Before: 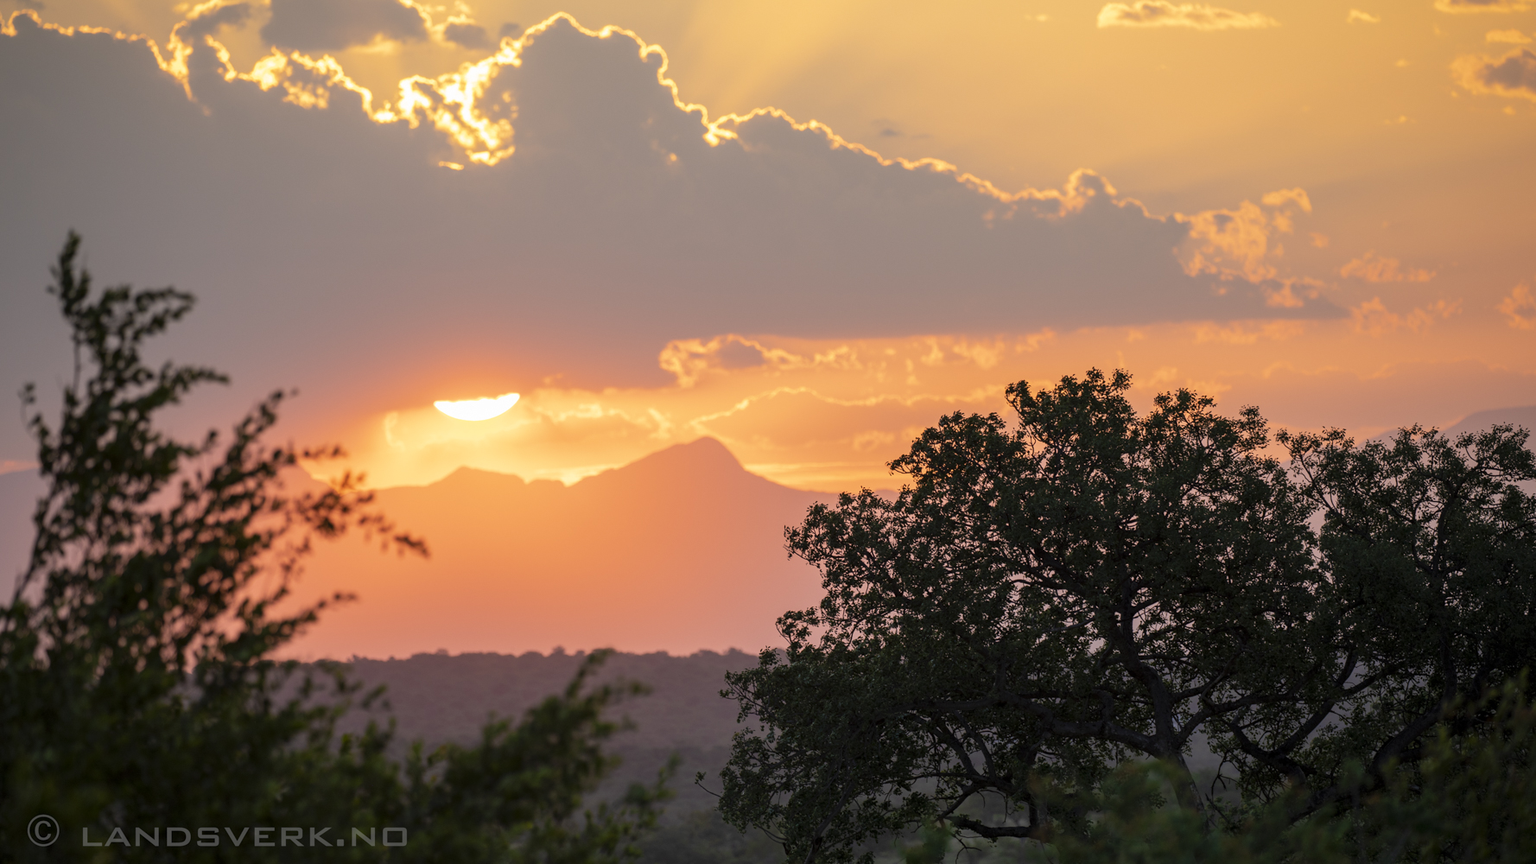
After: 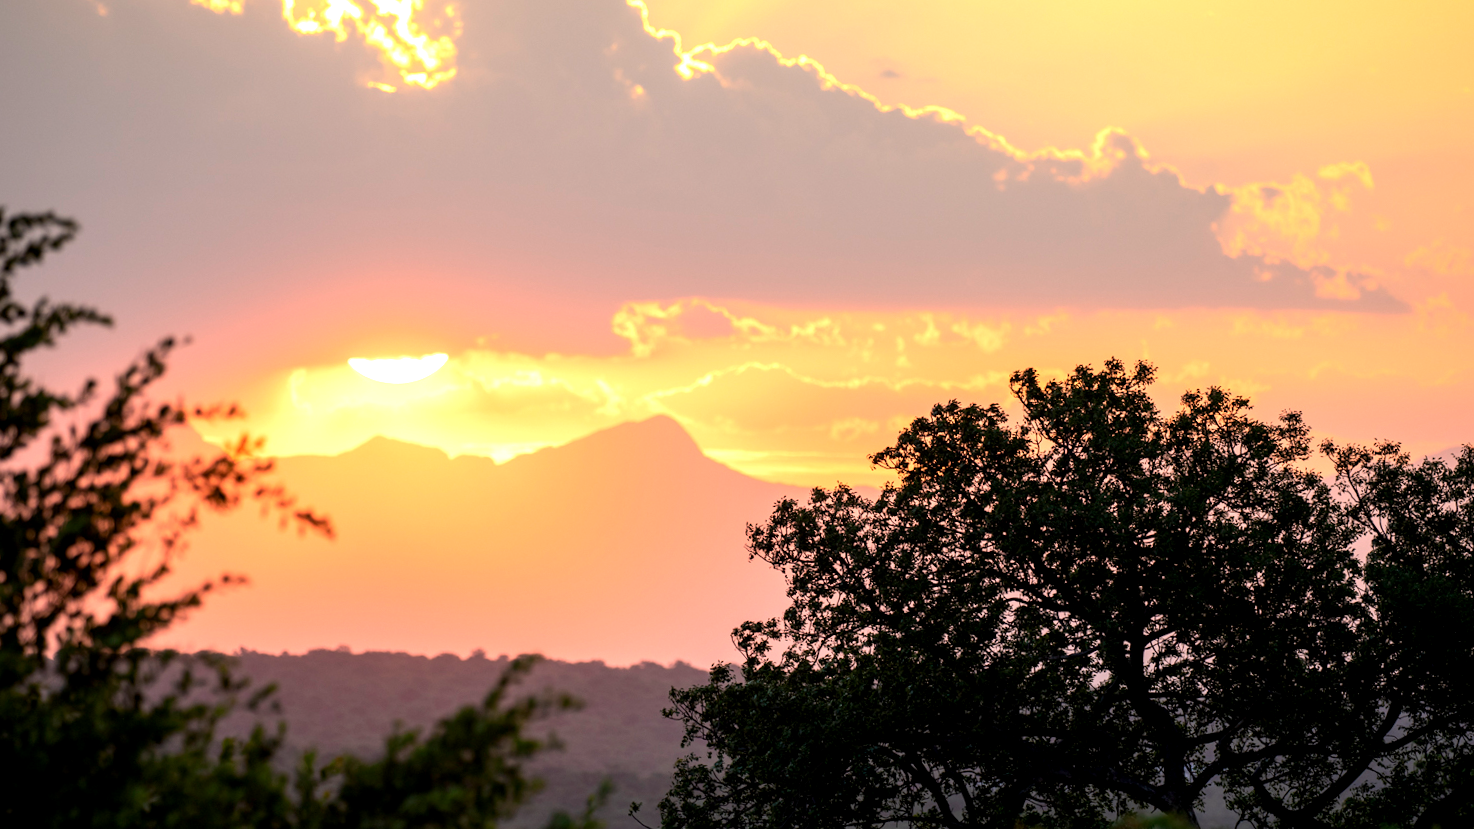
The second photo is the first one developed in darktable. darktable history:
crop and rotate: angle -2.83°, left 5.262%, top 5.208%, right 4.619%, bottom 4.711%
exposure: black level correction 0.004, exposure 0.412 EV, compensate highlight preservation false
tone equalizer: -8 EV -0.435 EV, -7 EV -0.384 EV, -6 EV -0.338 EV, -5 EV -0.201 EV, -3 EV 0.209 EV, -2 EV 0.324 EV, -1 EV 0.363 EV, +0 EV 0.426 EV, edges refinement/feathering 500, mask exposure compensation -1.57 EV, preserve details no
